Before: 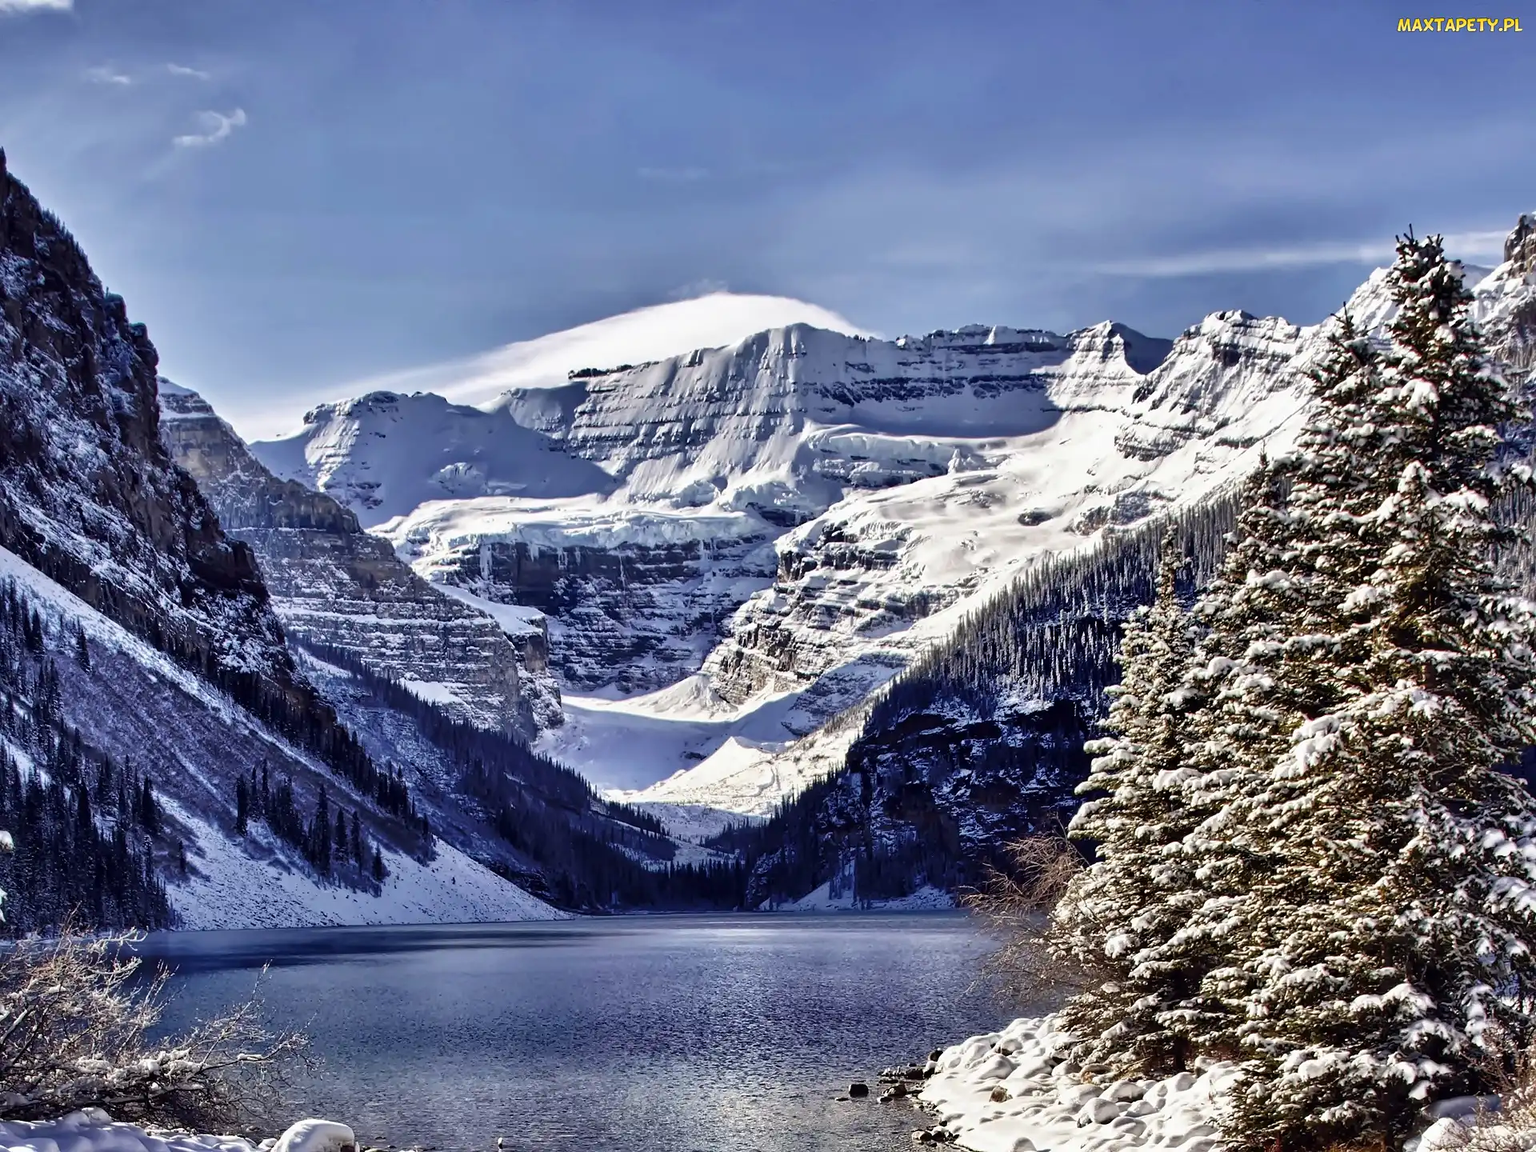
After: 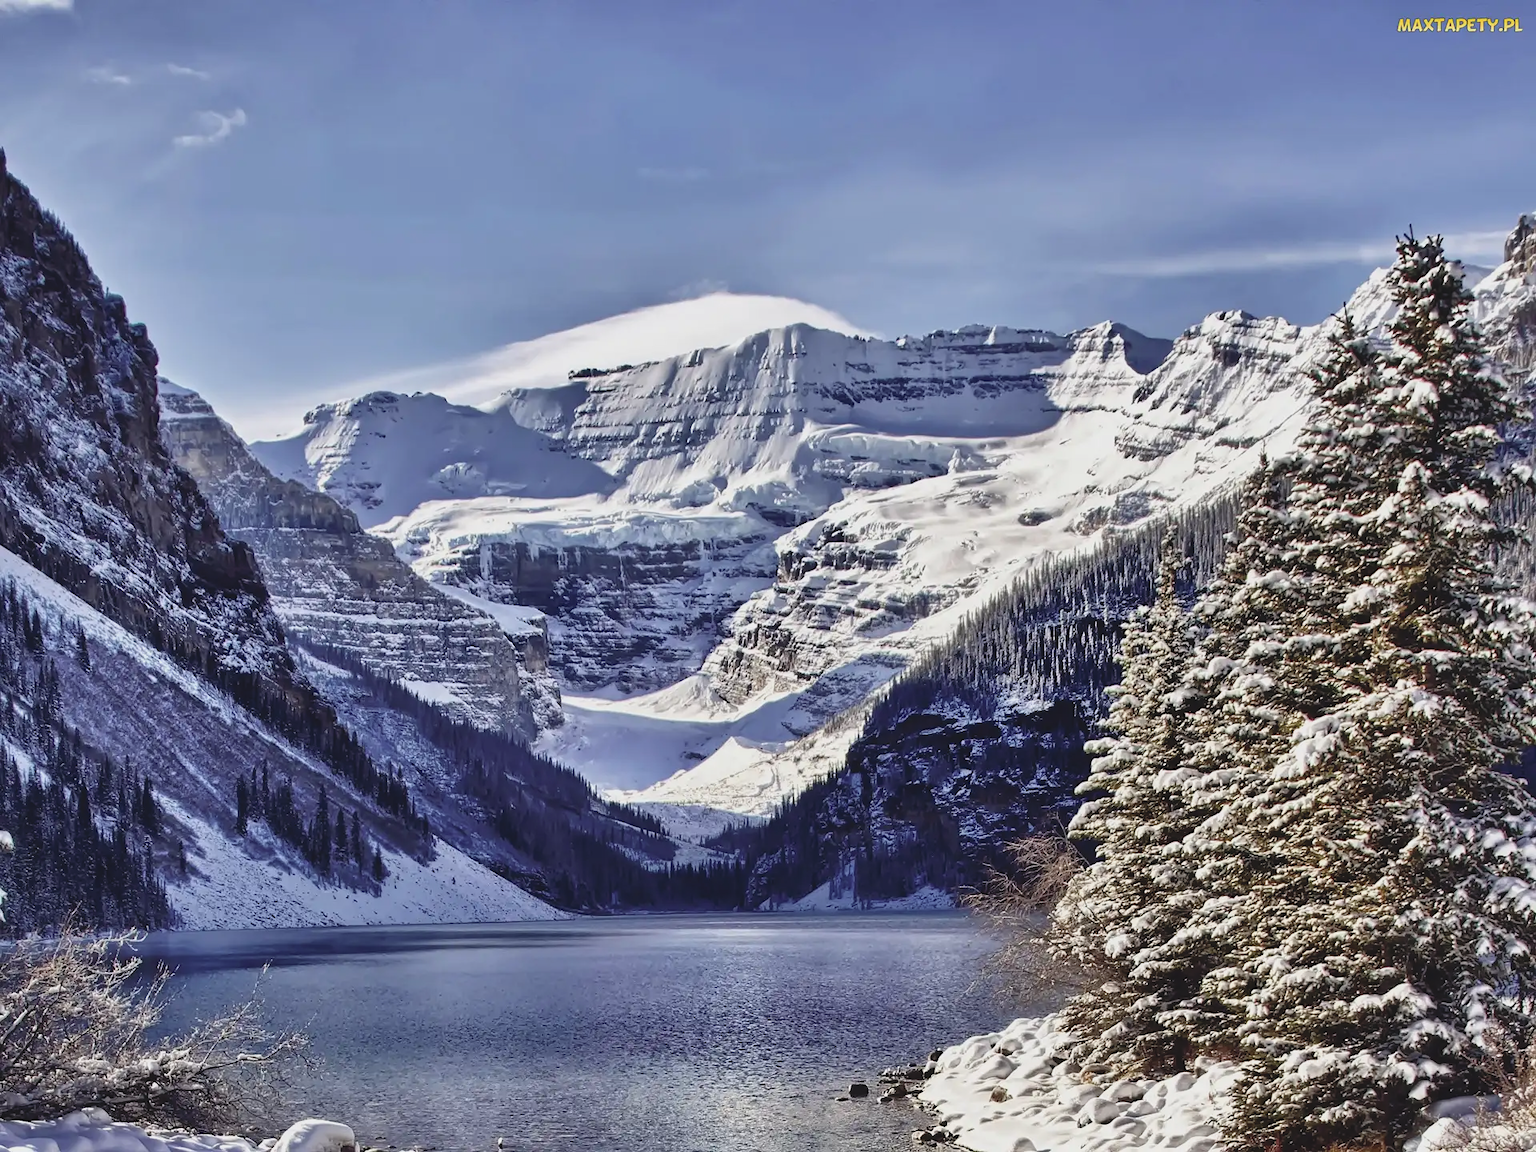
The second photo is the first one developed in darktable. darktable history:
color correction: highlights b* -0.003
contrast brightness saturation: contrast -0.14, brightness 0.047, saturation -0.126
